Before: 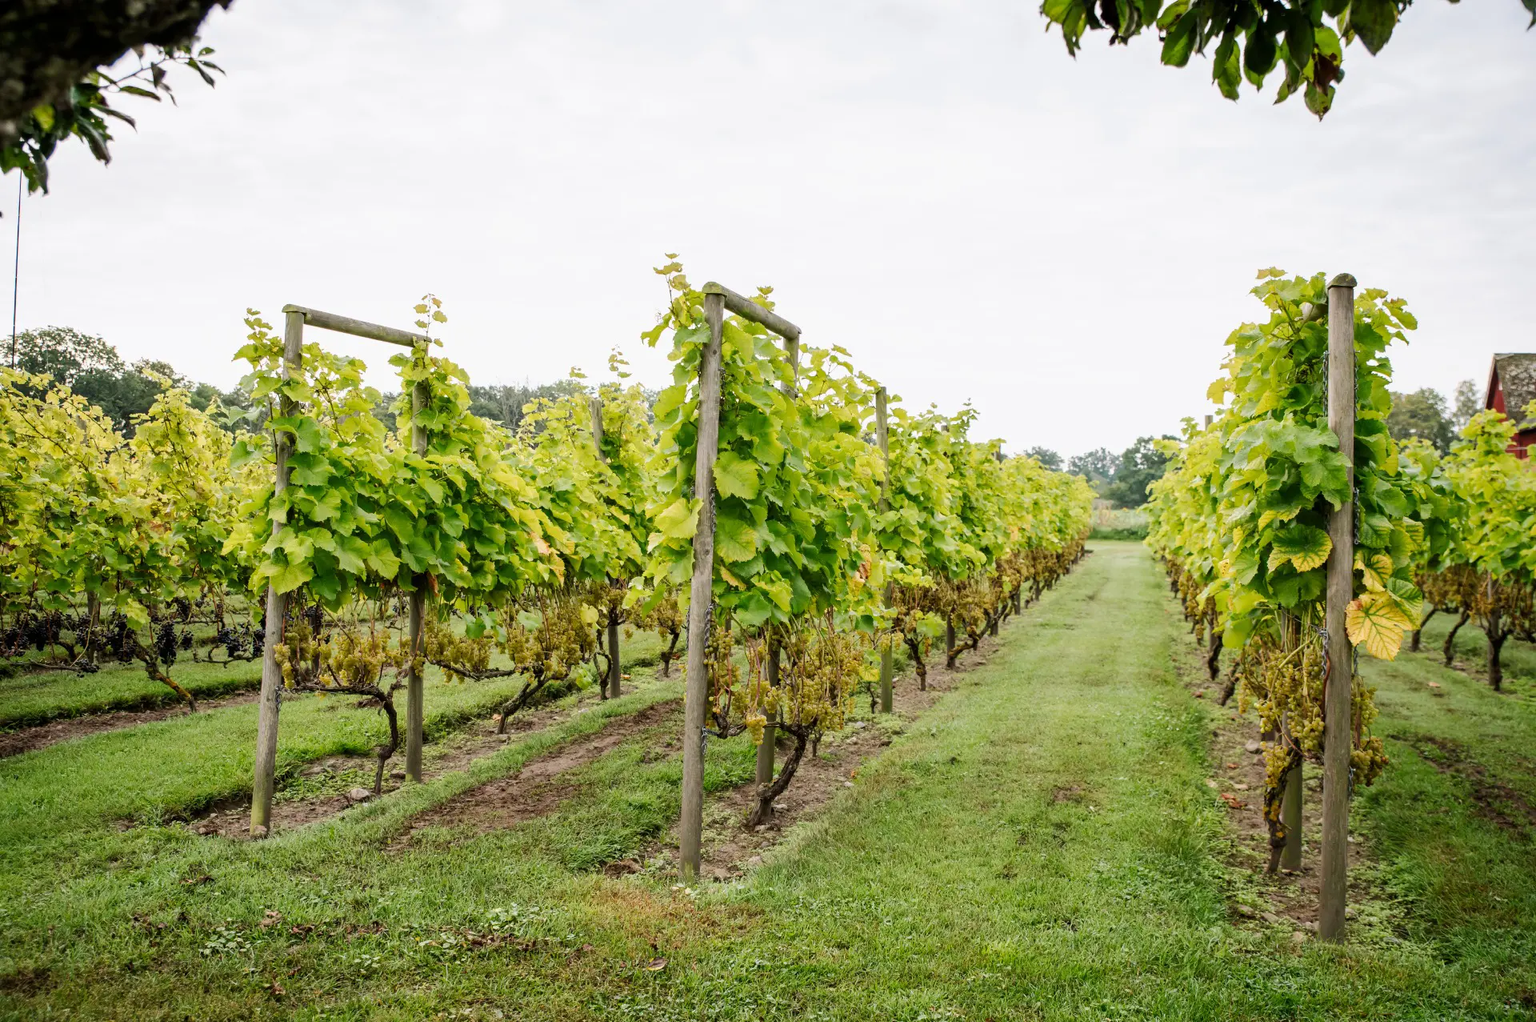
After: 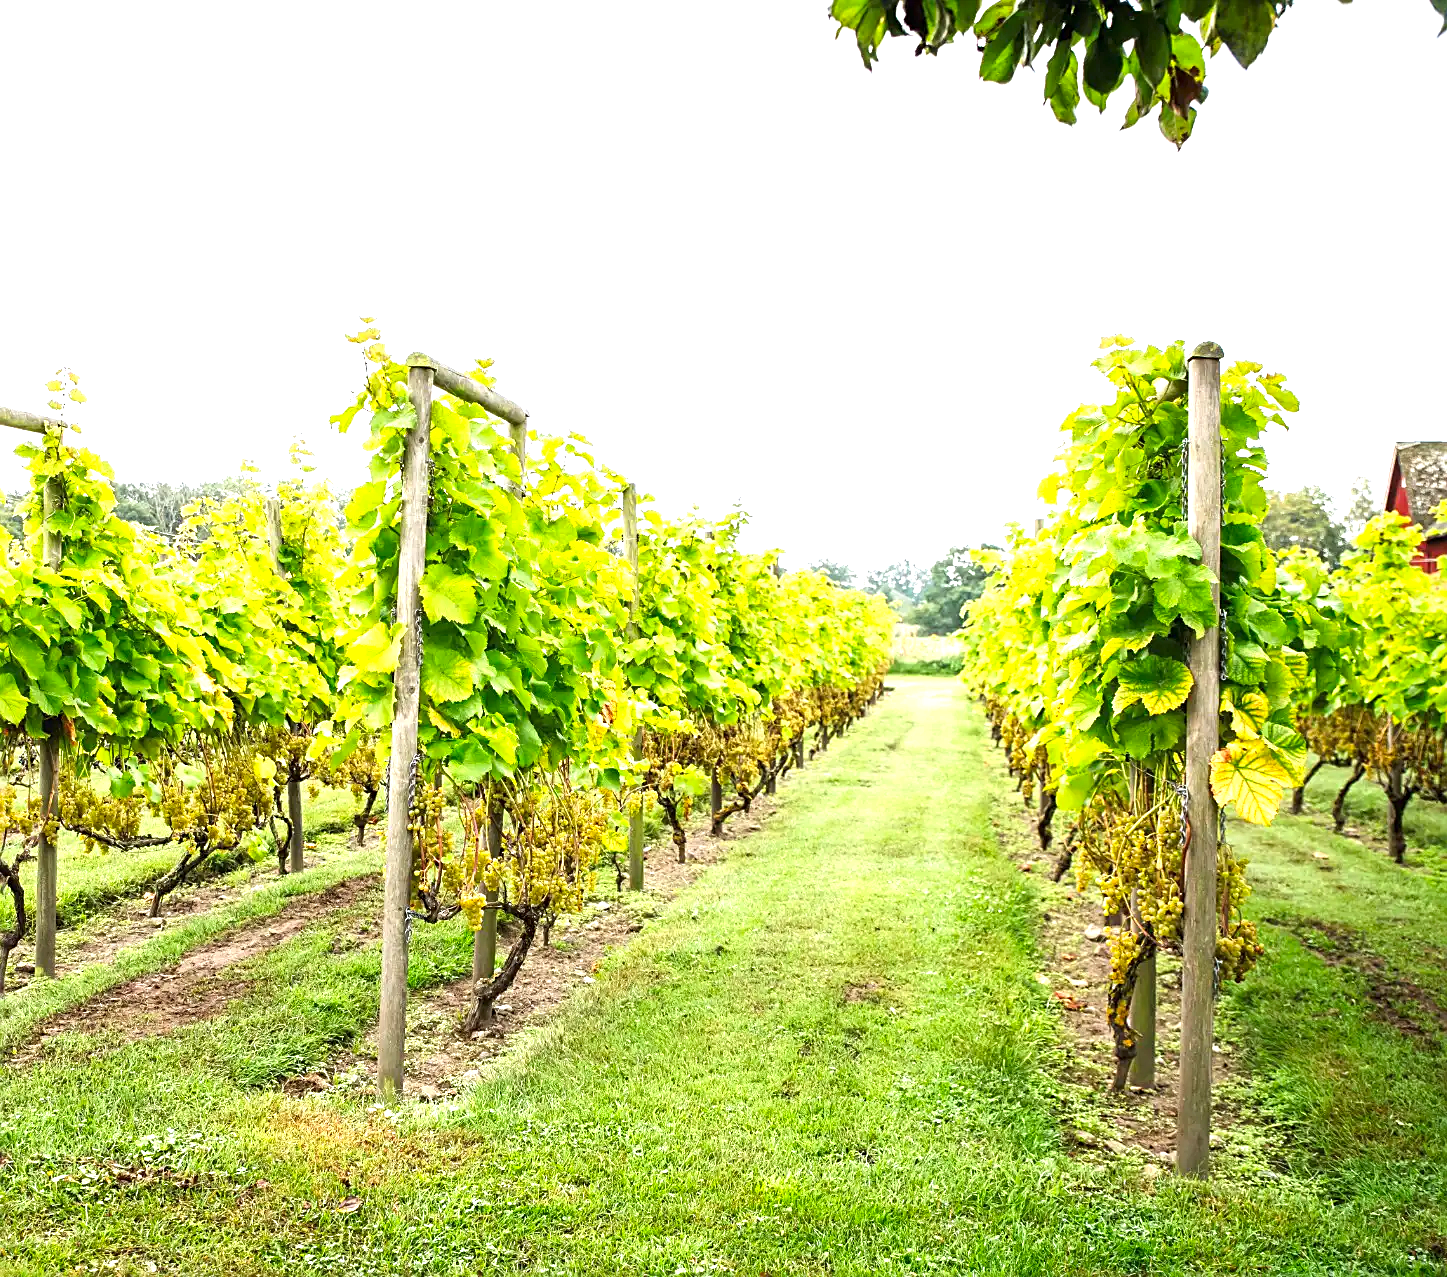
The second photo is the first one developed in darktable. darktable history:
white balance: red 0.986, blue 1.01
sharpen: on, module defaults
exposure: black level correction 0, exposure 1.3 EV, compensate highlight preservation false
vibrance: vibrance 50%
crop and rotate: left 24.6%
